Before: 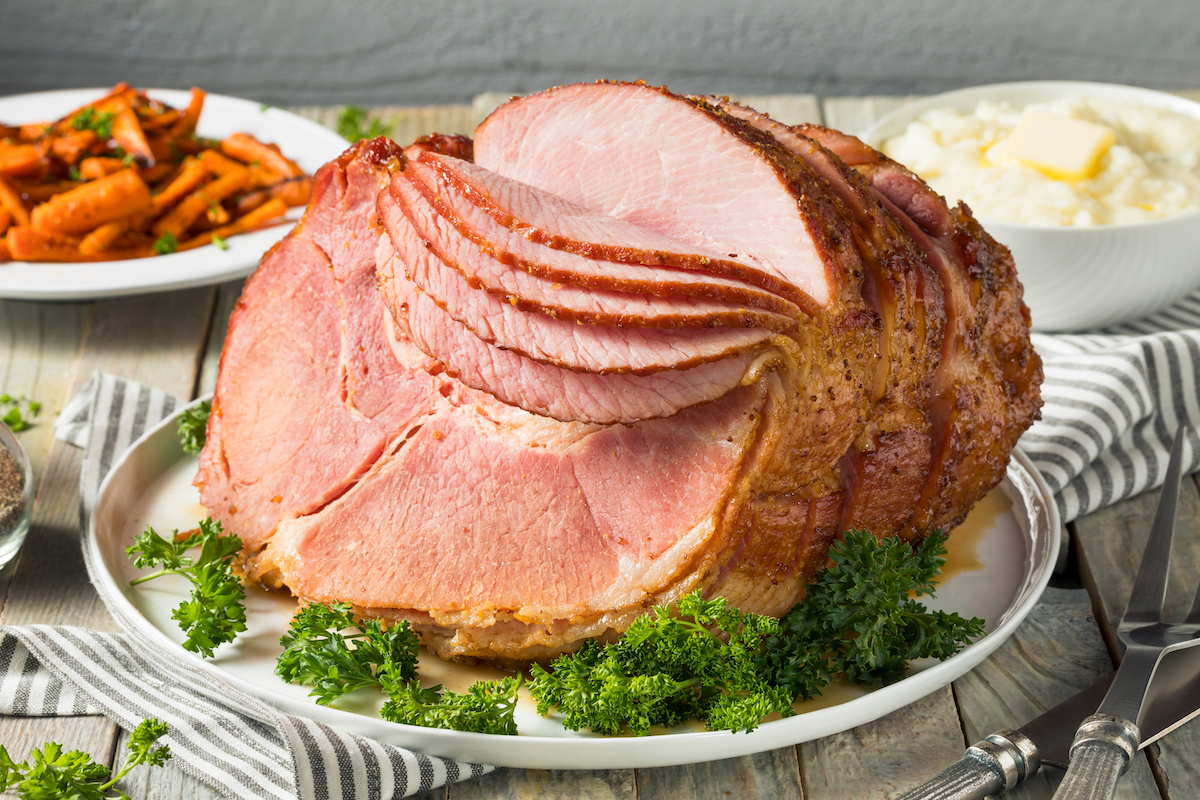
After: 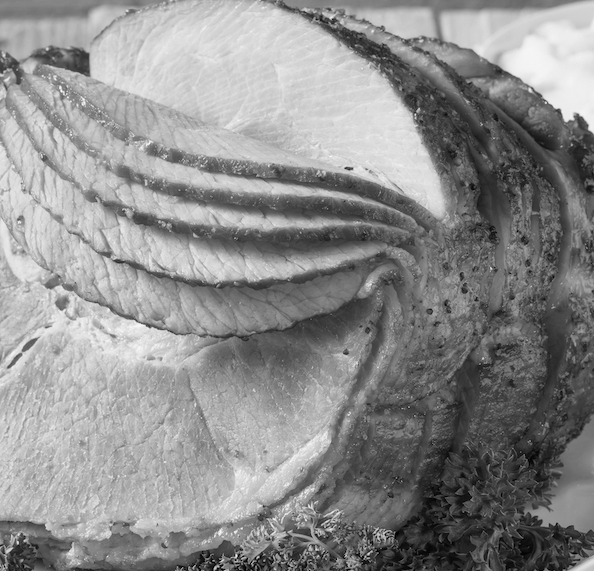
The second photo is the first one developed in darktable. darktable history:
monochrome: a -6.99, b 35.61, size 1.4
crop: left 32.075%, top 10.976%, right 18.355%, bottom 17.596%
